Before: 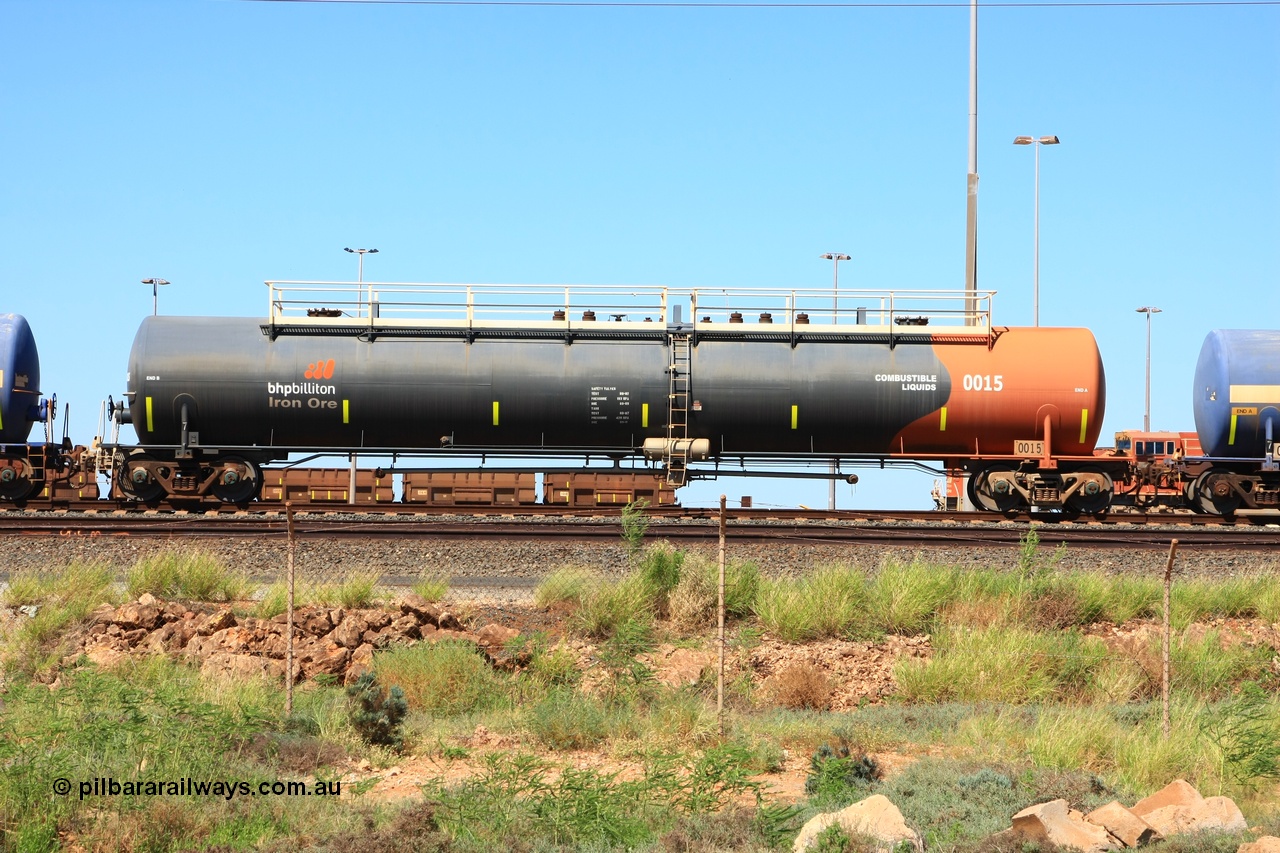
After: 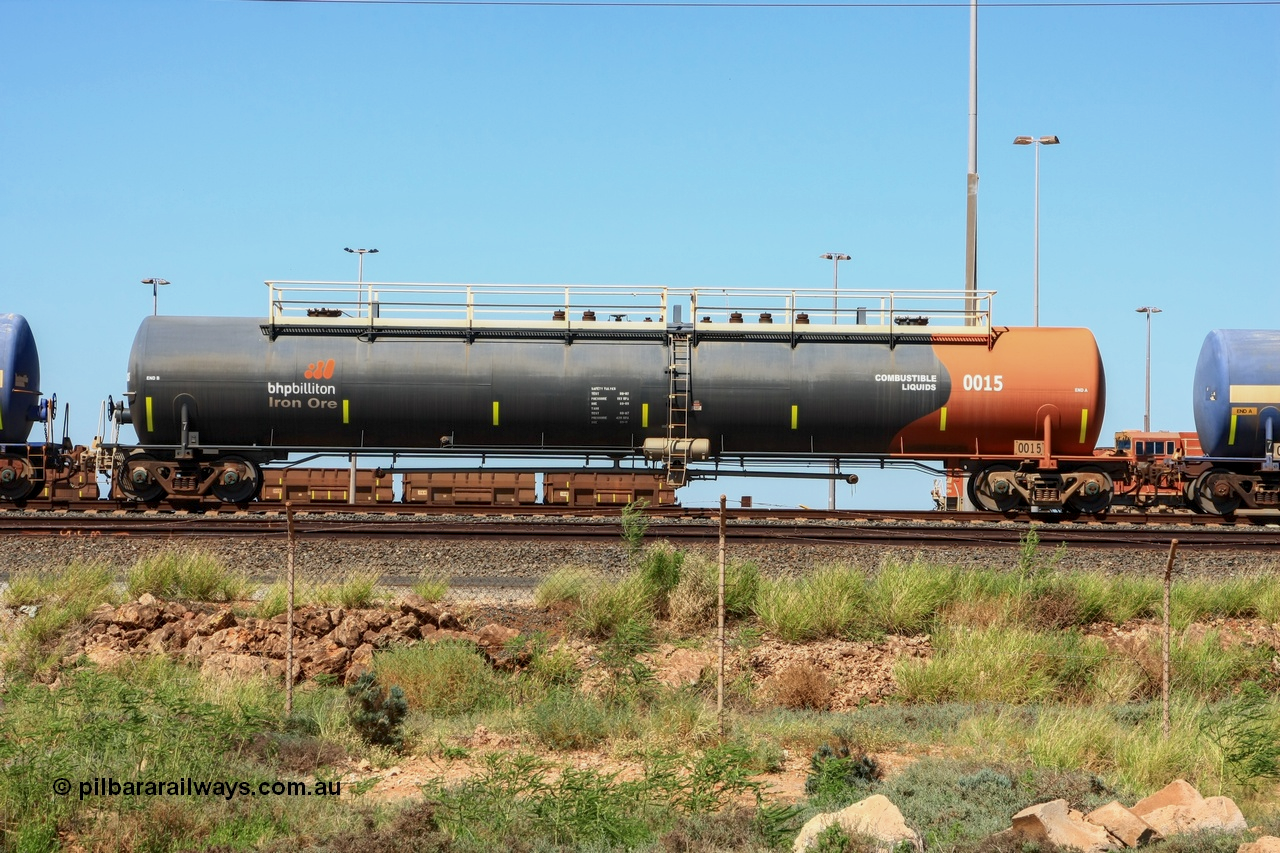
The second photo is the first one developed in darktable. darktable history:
local contrast: detail 130%
tone equalizer: -8 EV 0.275 EV, -7 EV 0.391 EV, -6 EV 0.44 EV, -5 EV 0.281 EV, -3 EV -0.271 EV, -2 EV -0.417 EV, -1 EV -0.432 EV, +0 EV -0.226 EV
